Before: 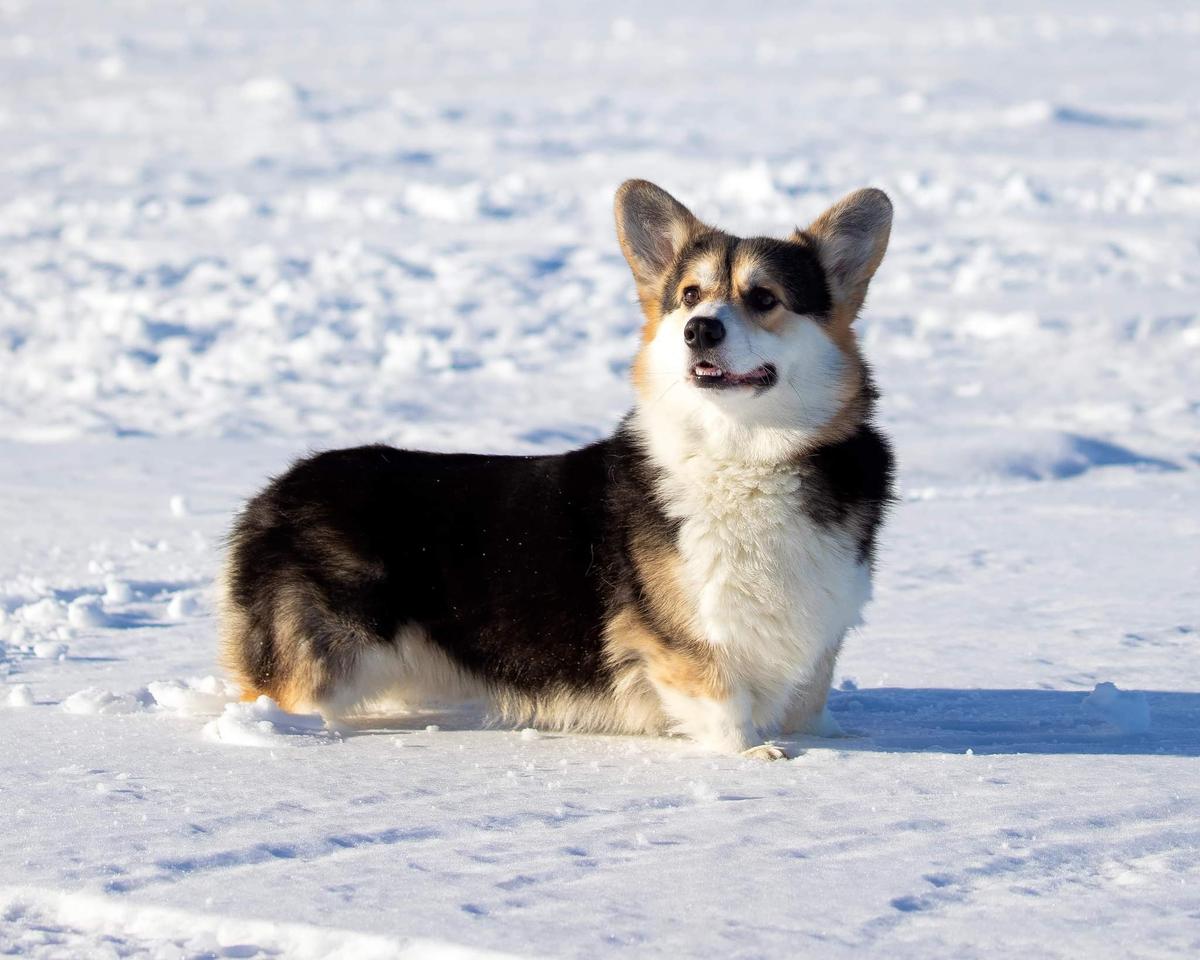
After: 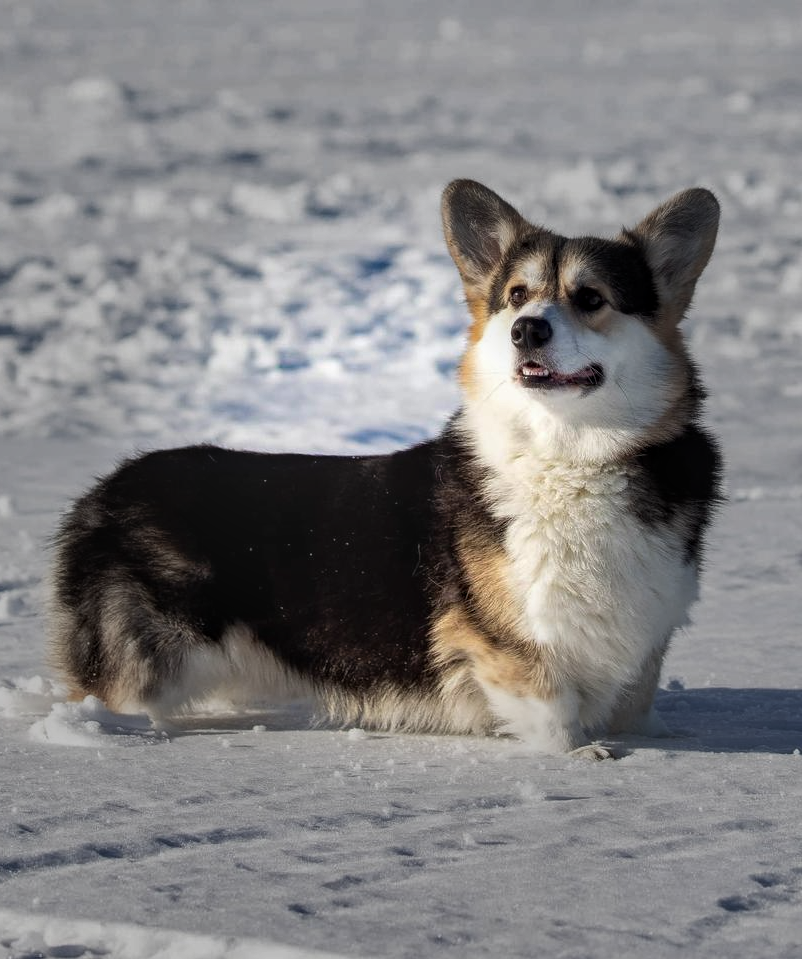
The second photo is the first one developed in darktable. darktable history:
crop and rotate: left 14.495%, right 18.663%
local contrast: on, module defaults
vignetting: fall-off start 30.6%, fall-off radius 33.88%
shadows and highlights: shadows 22.72, highlights -49.28, soften with gaussian
